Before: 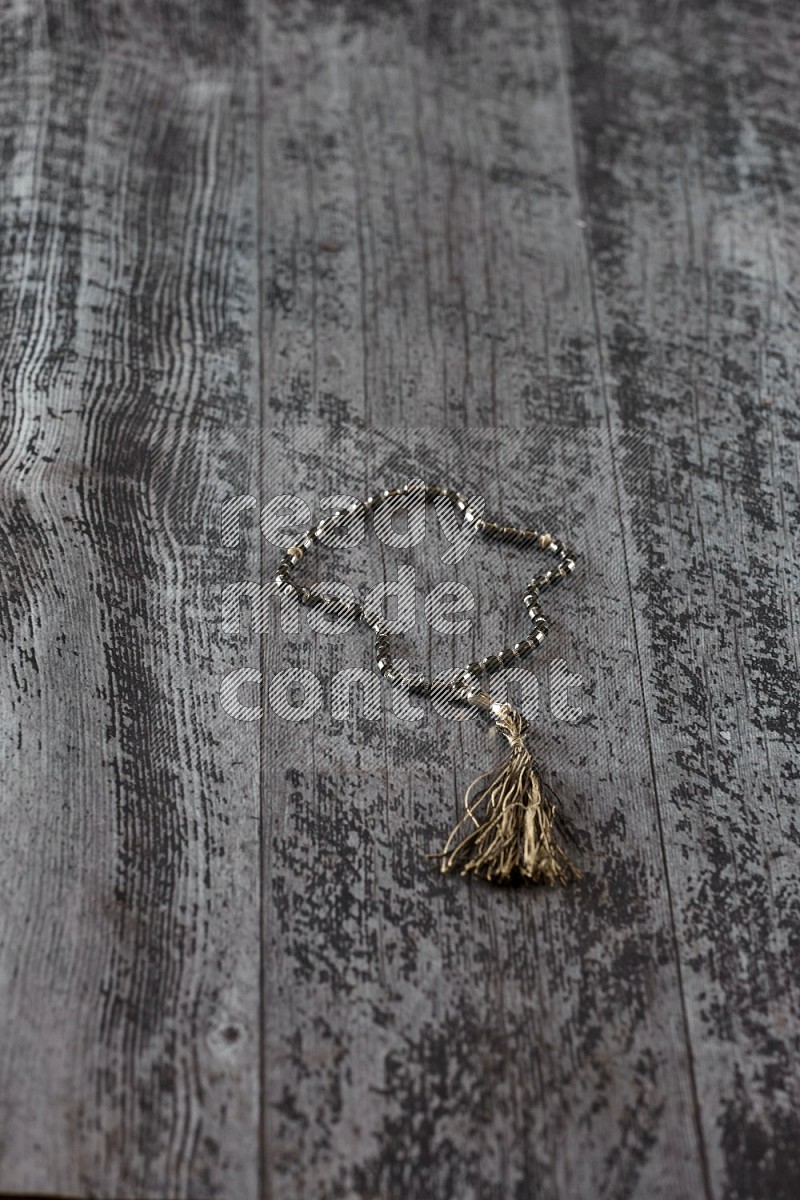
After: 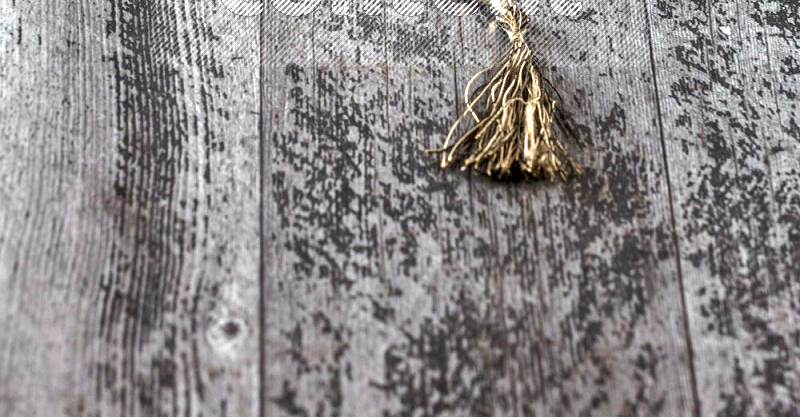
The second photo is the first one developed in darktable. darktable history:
exposure: black level correction 0, exposure 1.199 EV, compensate highlight preservation false
crop and rotate: top 58.775%, bottom 6.461%
tone equalizer: edges refinement/feathering 500, mask exposure compensation -1.57 EV, preserve details no
local contrast: on, module defaults
